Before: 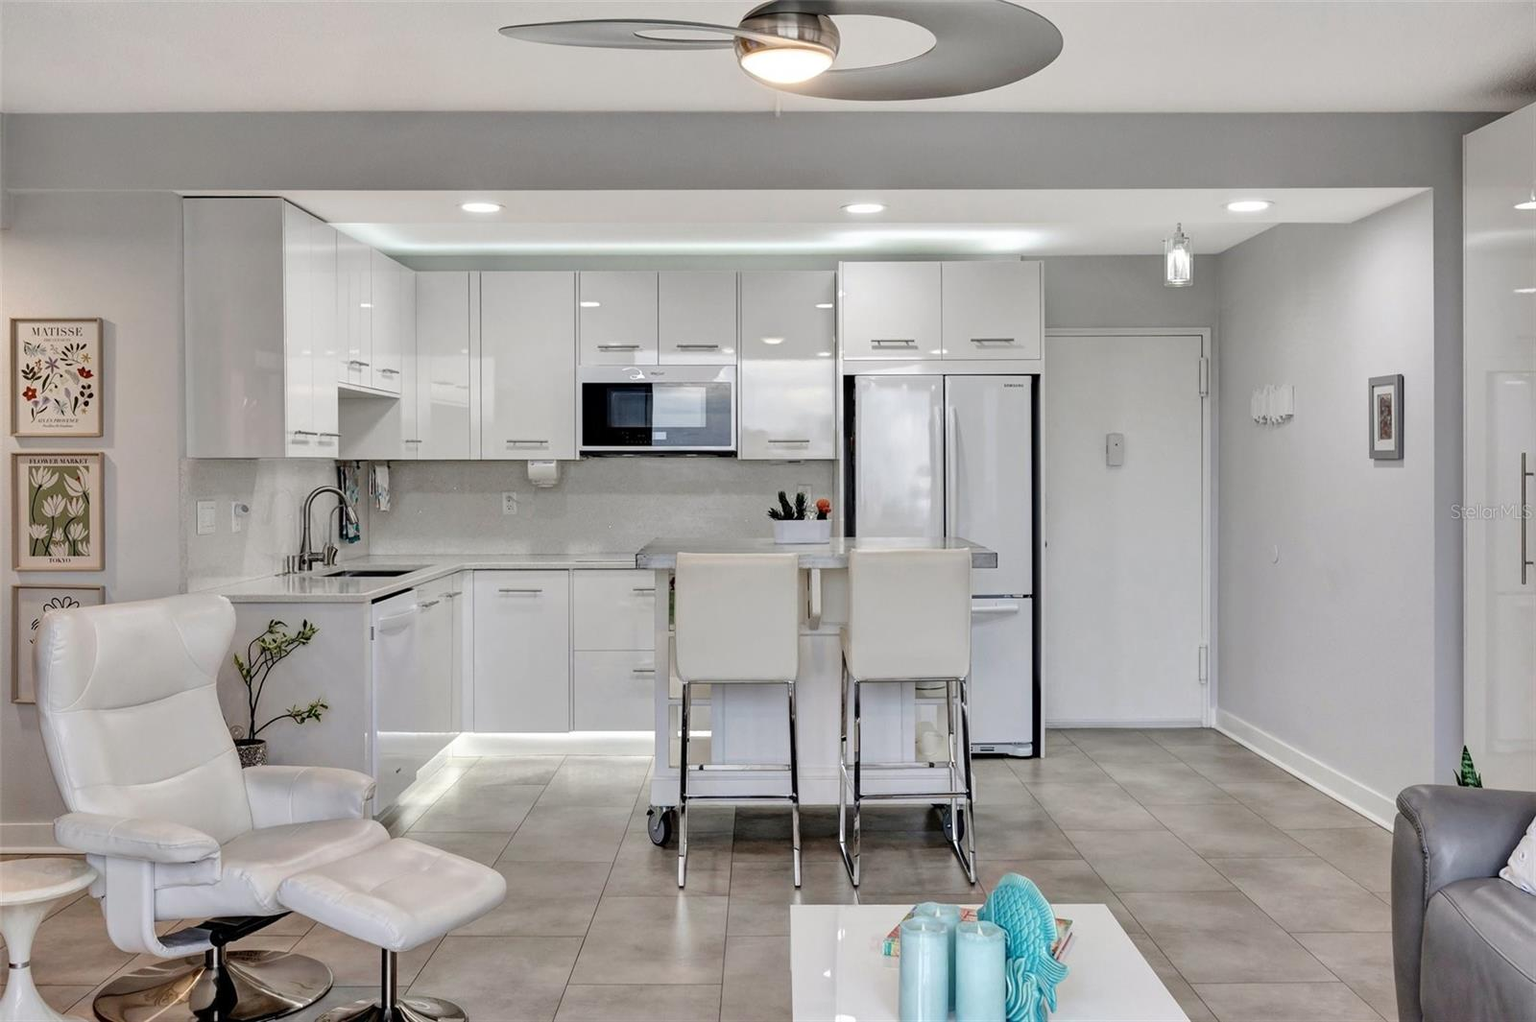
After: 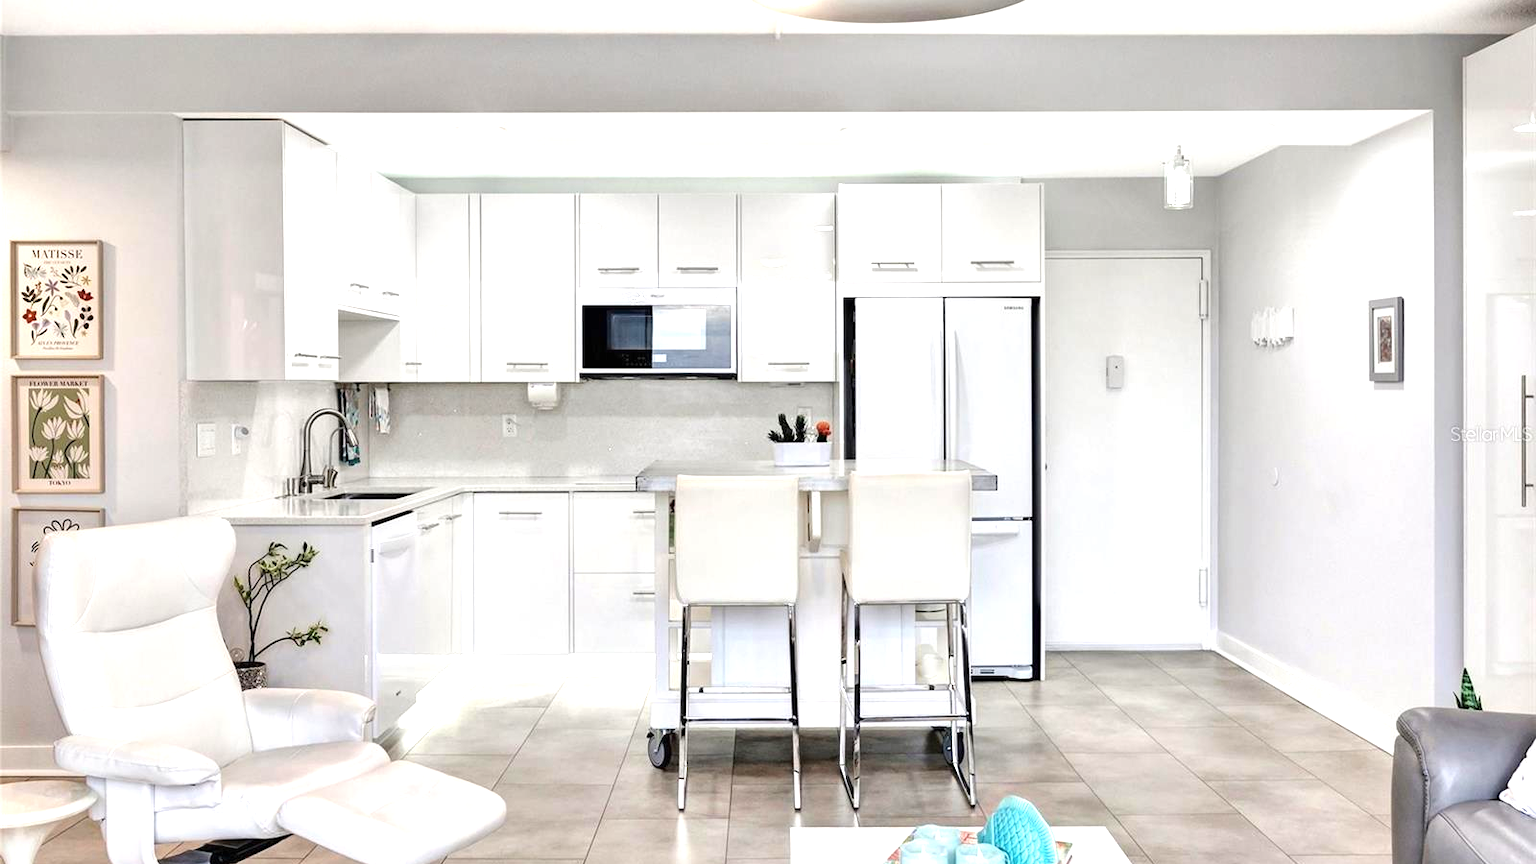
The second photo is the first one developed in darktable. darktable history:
crop: top 7.611%, bottom 7.774%
exposure: black level correction 0, exposure 1.097 EV, compensate highlight preservation false
